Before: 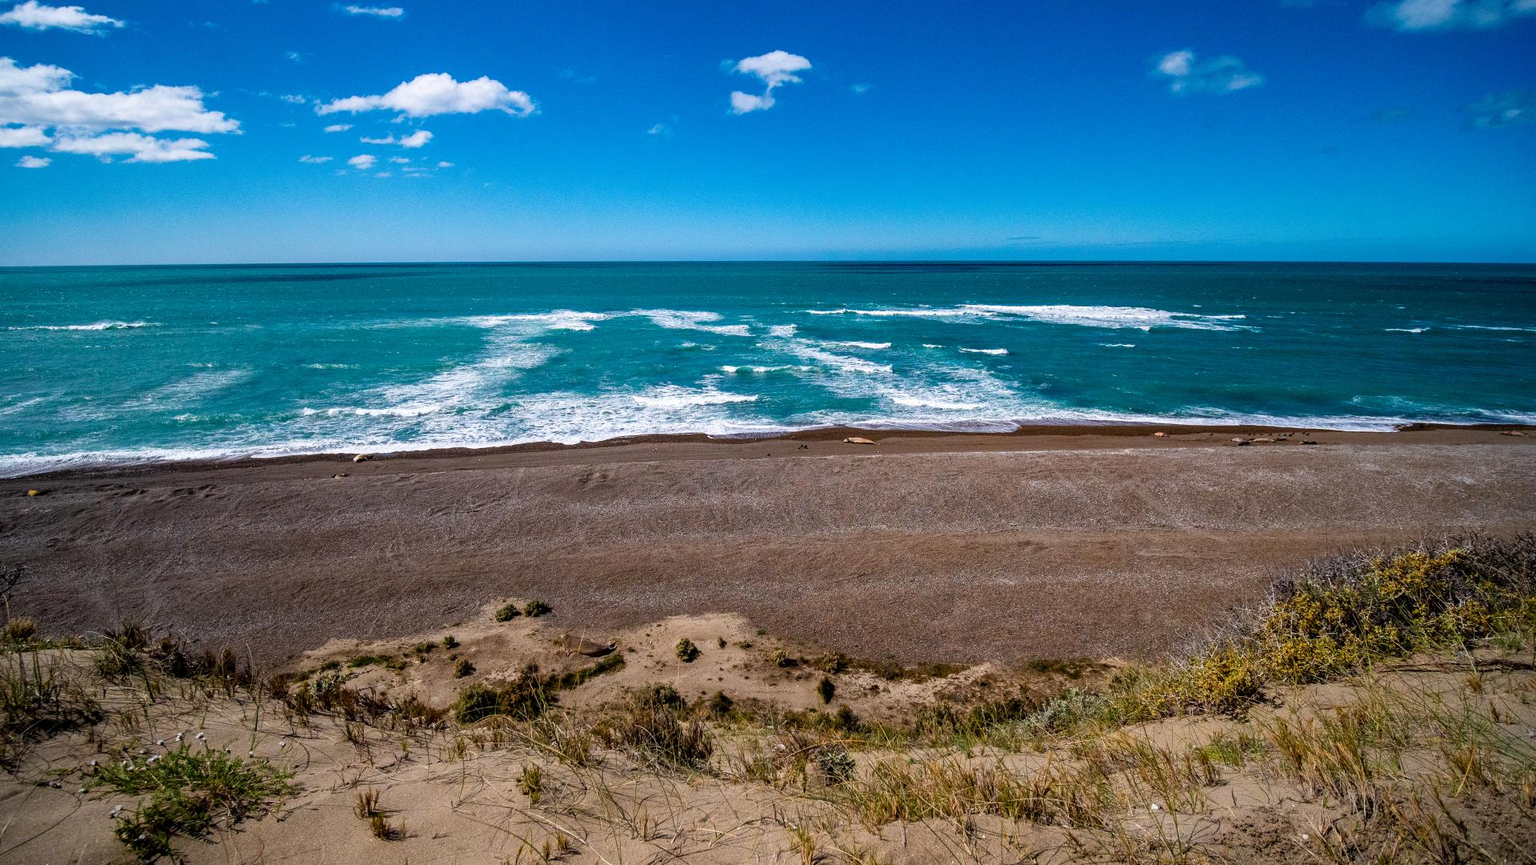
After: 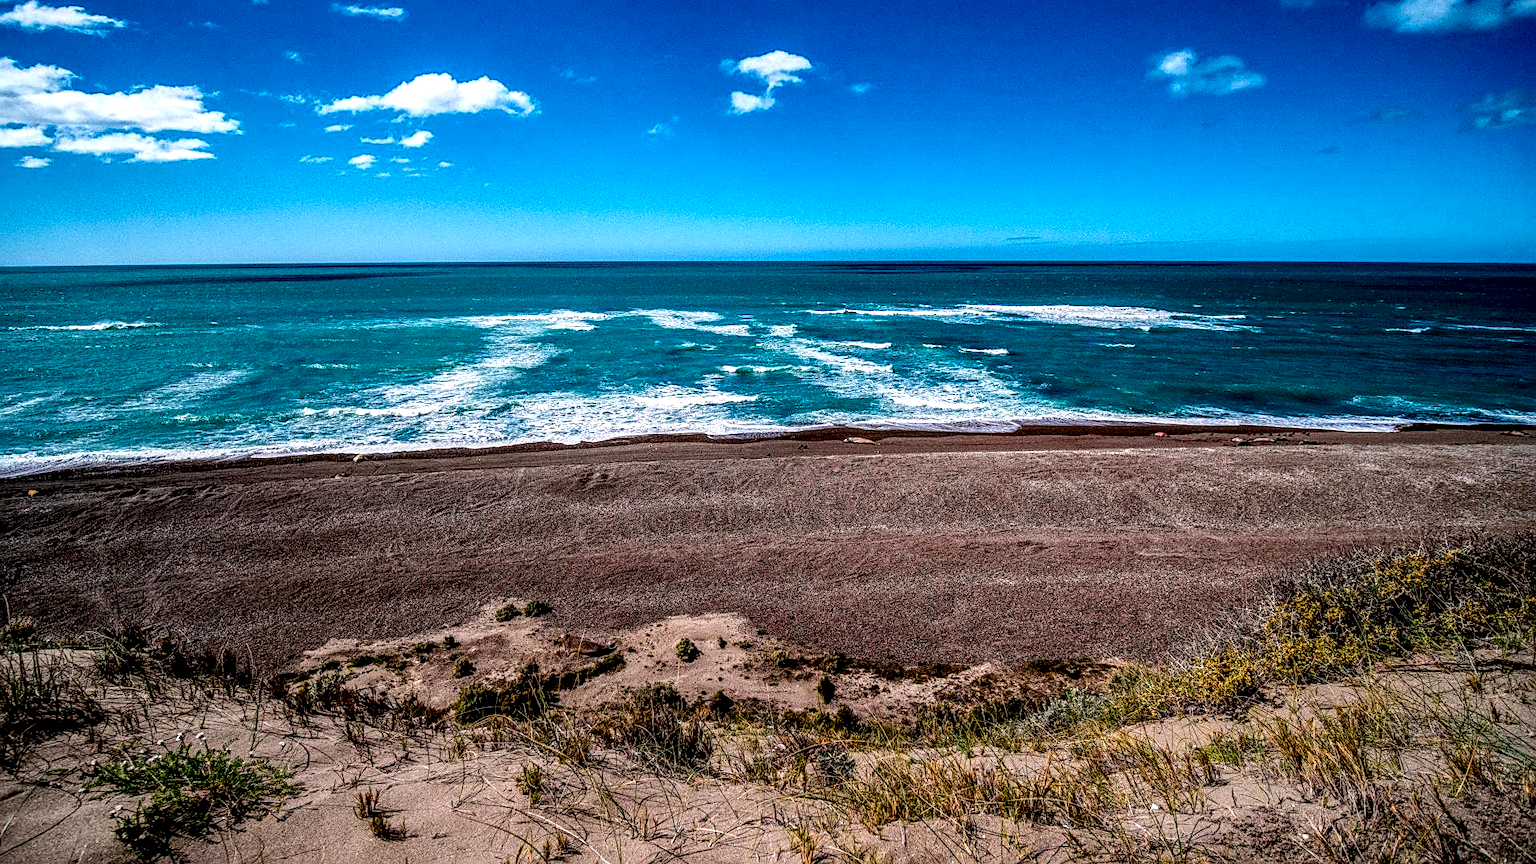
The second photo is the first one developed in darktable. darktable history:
local contrast: highlights 0%, shadows 0%, detail 182%
tone curve: curves: ch0 [(0, 0) (0.068, 0.012) (0.183, 0.089) (0.341, 0.283) (0.547, 0.532) (0.828, 0.815) (1, 0.983)]; ch1 [(0, 0) (0.23, 0.166) (0.34, 0.308) (0.371, 0.337) (0.429, 0.411) (0.477, 0.462) (0.499, 0.5) (0.529, 0.537) (0.559, 0.582) (0.743, 0.798) (1, 1)]; ch2 [(0, 0) (0.431, 0.414) (0.498, 0.503) (0.524, 0.528) (0.568, 0.546) (0.6, 0.597) (0.634, 0.645) (0.728, 0.742) (1, 1)], color space Lab, independent channels, preserve colors none
sharpen: on, module defaults
shadows and highlights: shadows 30.63, highlights -63.22, shadows color adjustment 98%, highlights color adjustment 58.61%, soften with gaussian
